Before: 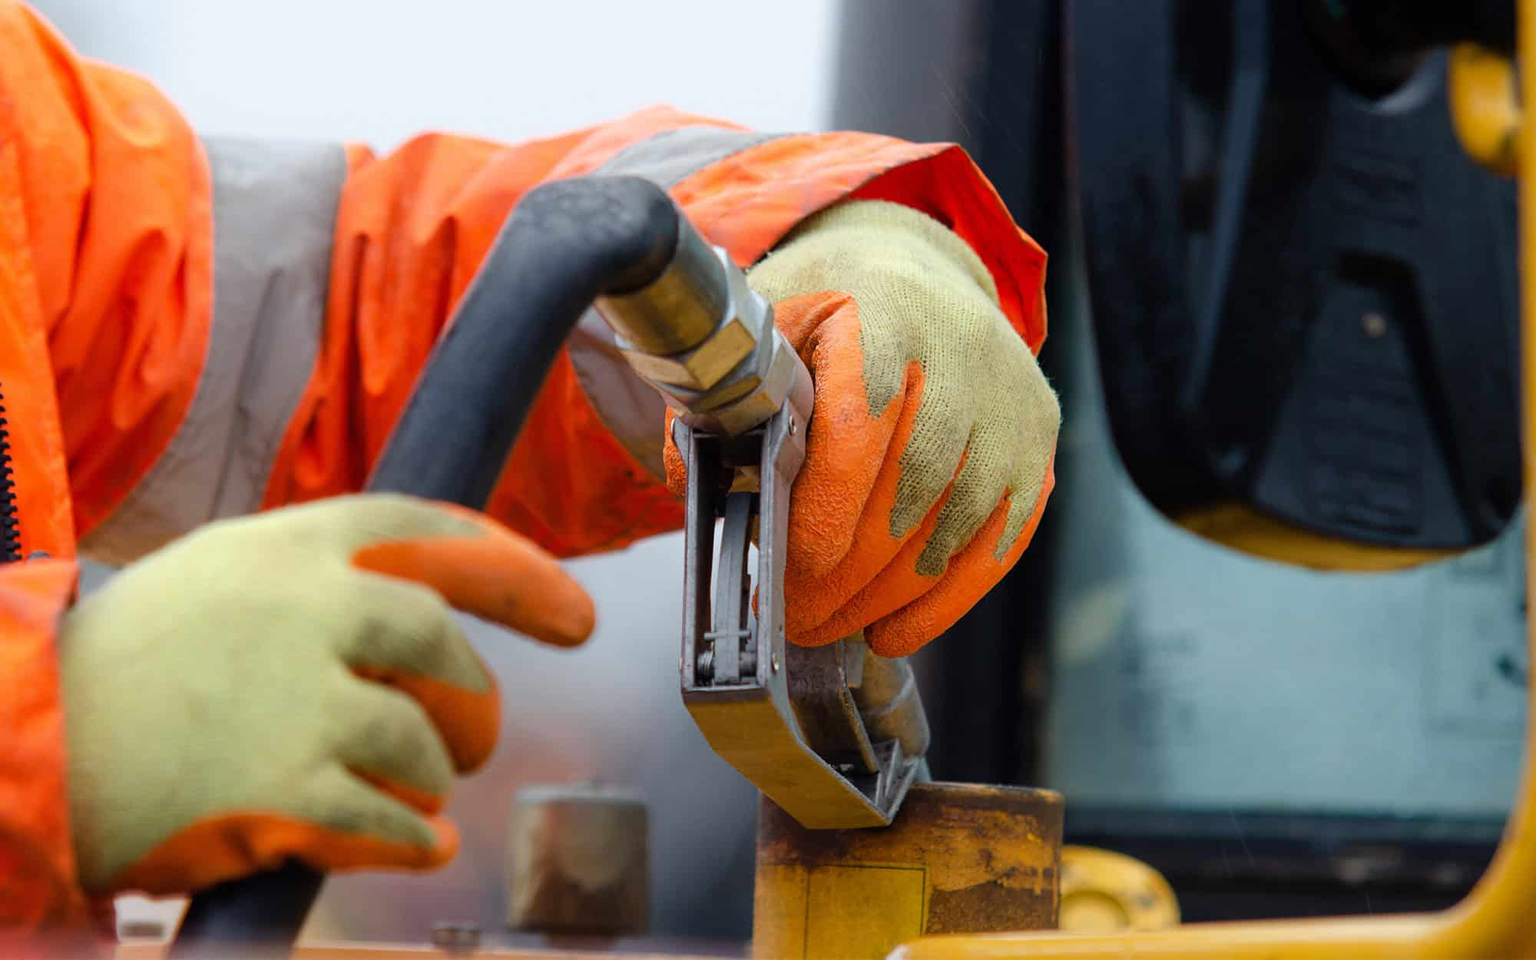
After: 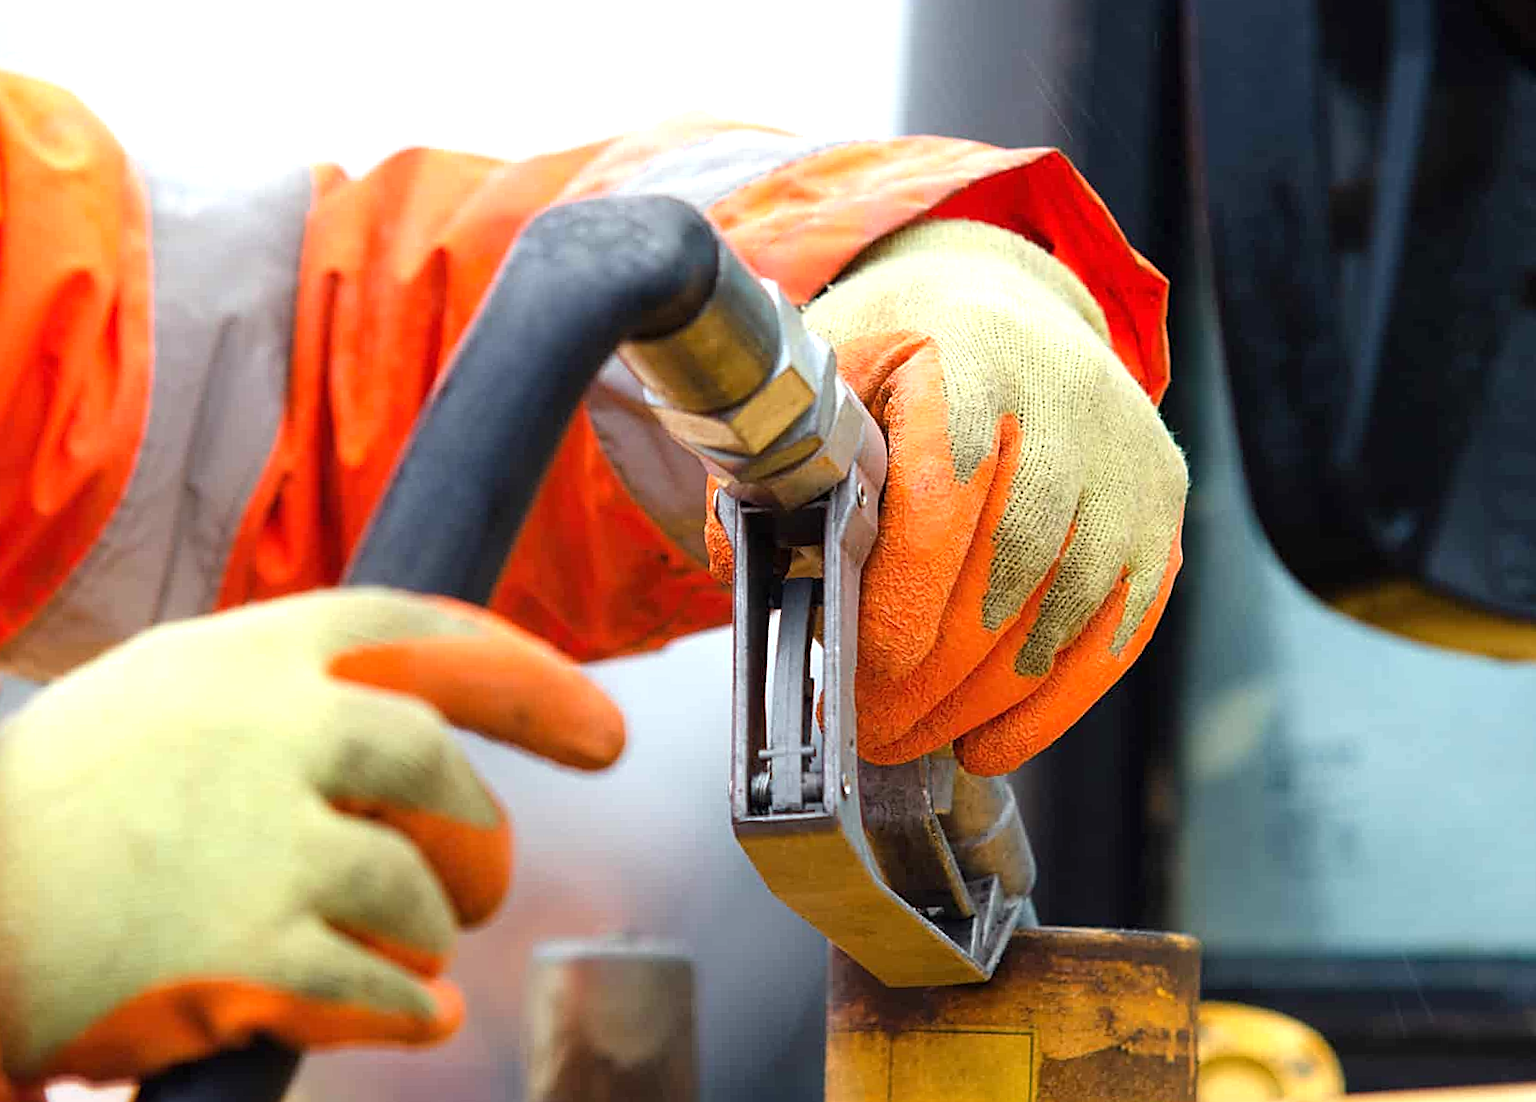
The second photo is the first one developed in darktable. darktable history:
exposure: black level correction 0, exposure 0.7 EV, compensate highlight preservation false
crop and rotate: angle 1°, left 4.281%, top 0.642%, right 11.383%, bottom 2.486%
sharpen: on, module defaults
